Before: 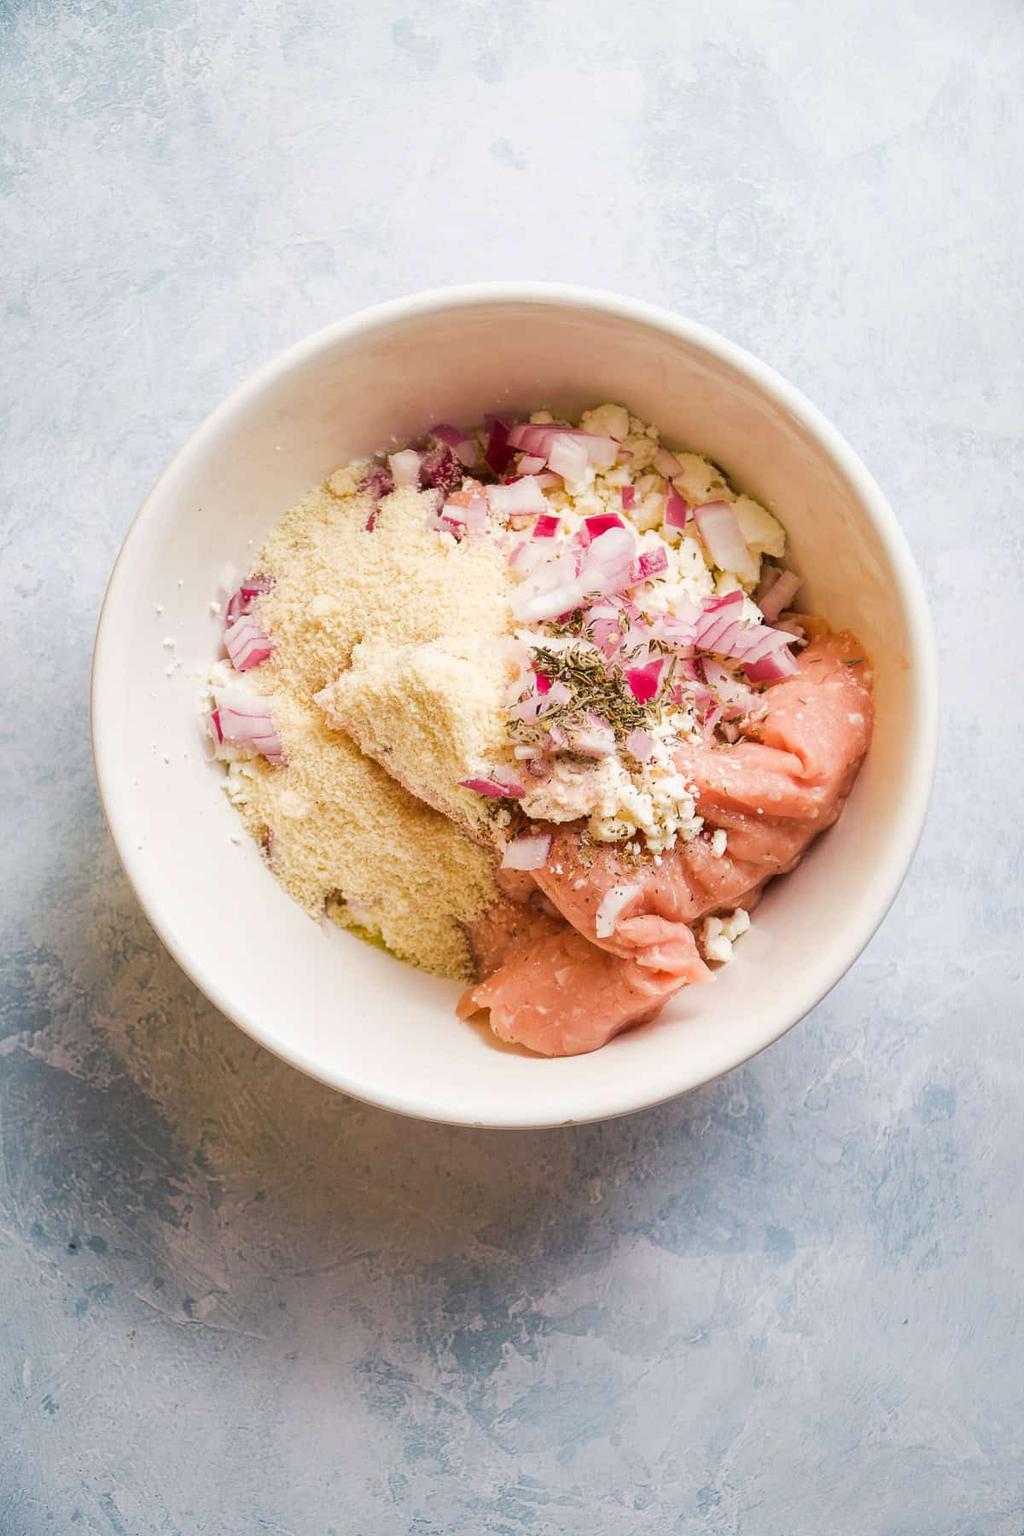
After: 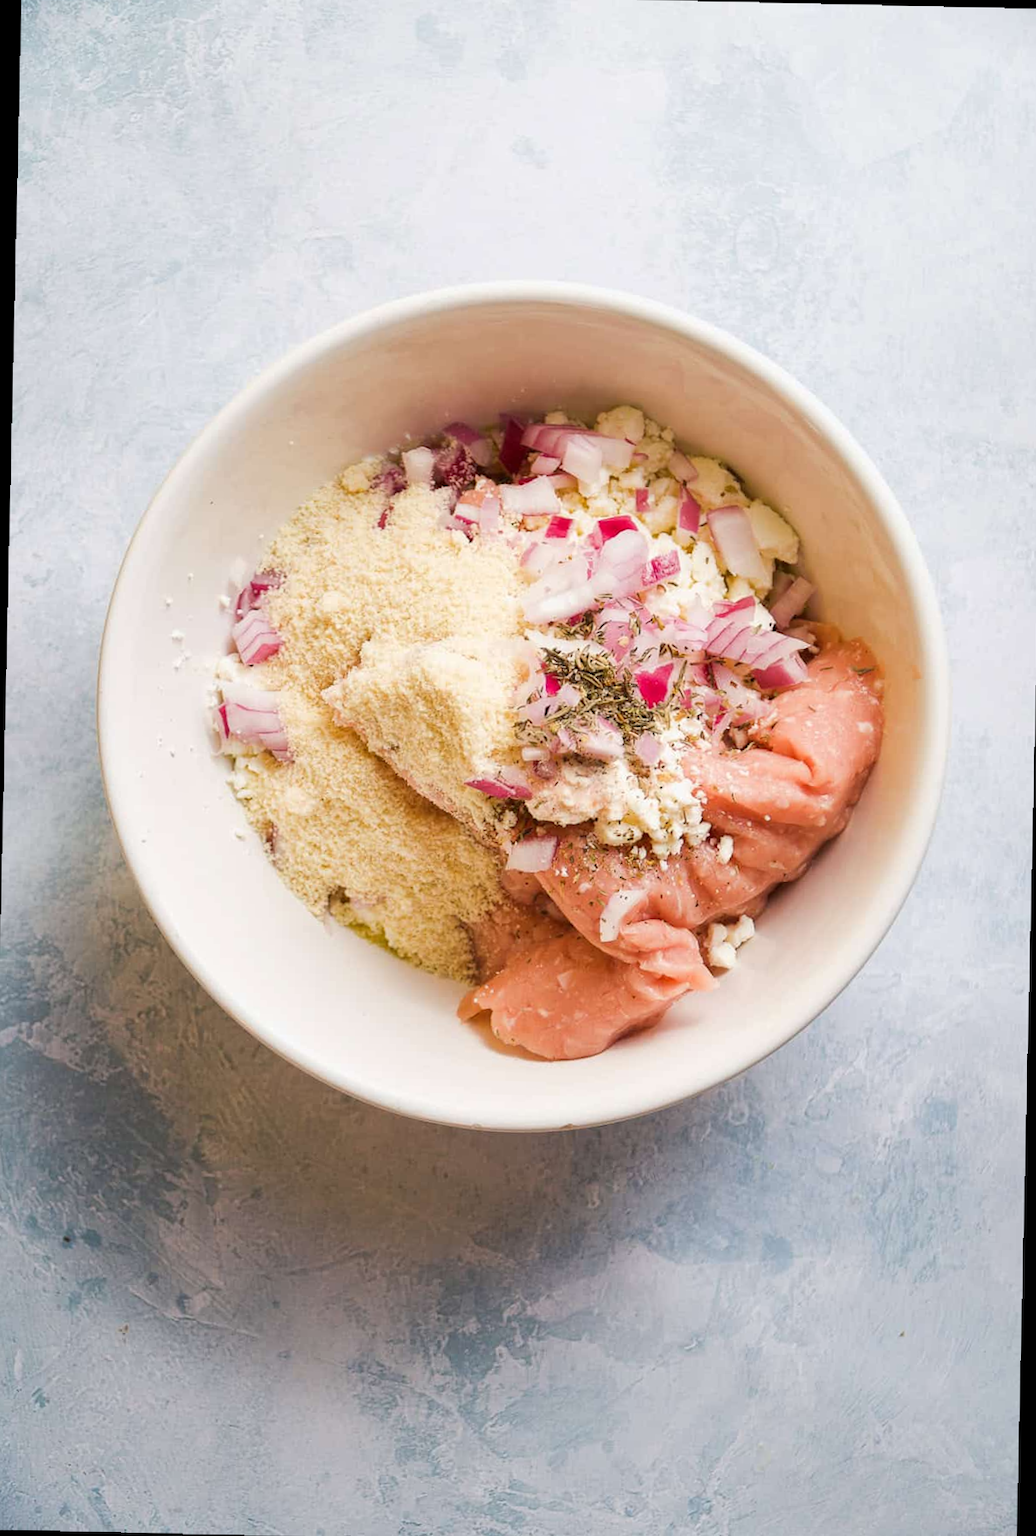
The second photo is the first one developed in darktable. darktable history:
crop and rotate: angle -0.5°
rotate and perspective: rotation 0.8°, automatic cropping off
